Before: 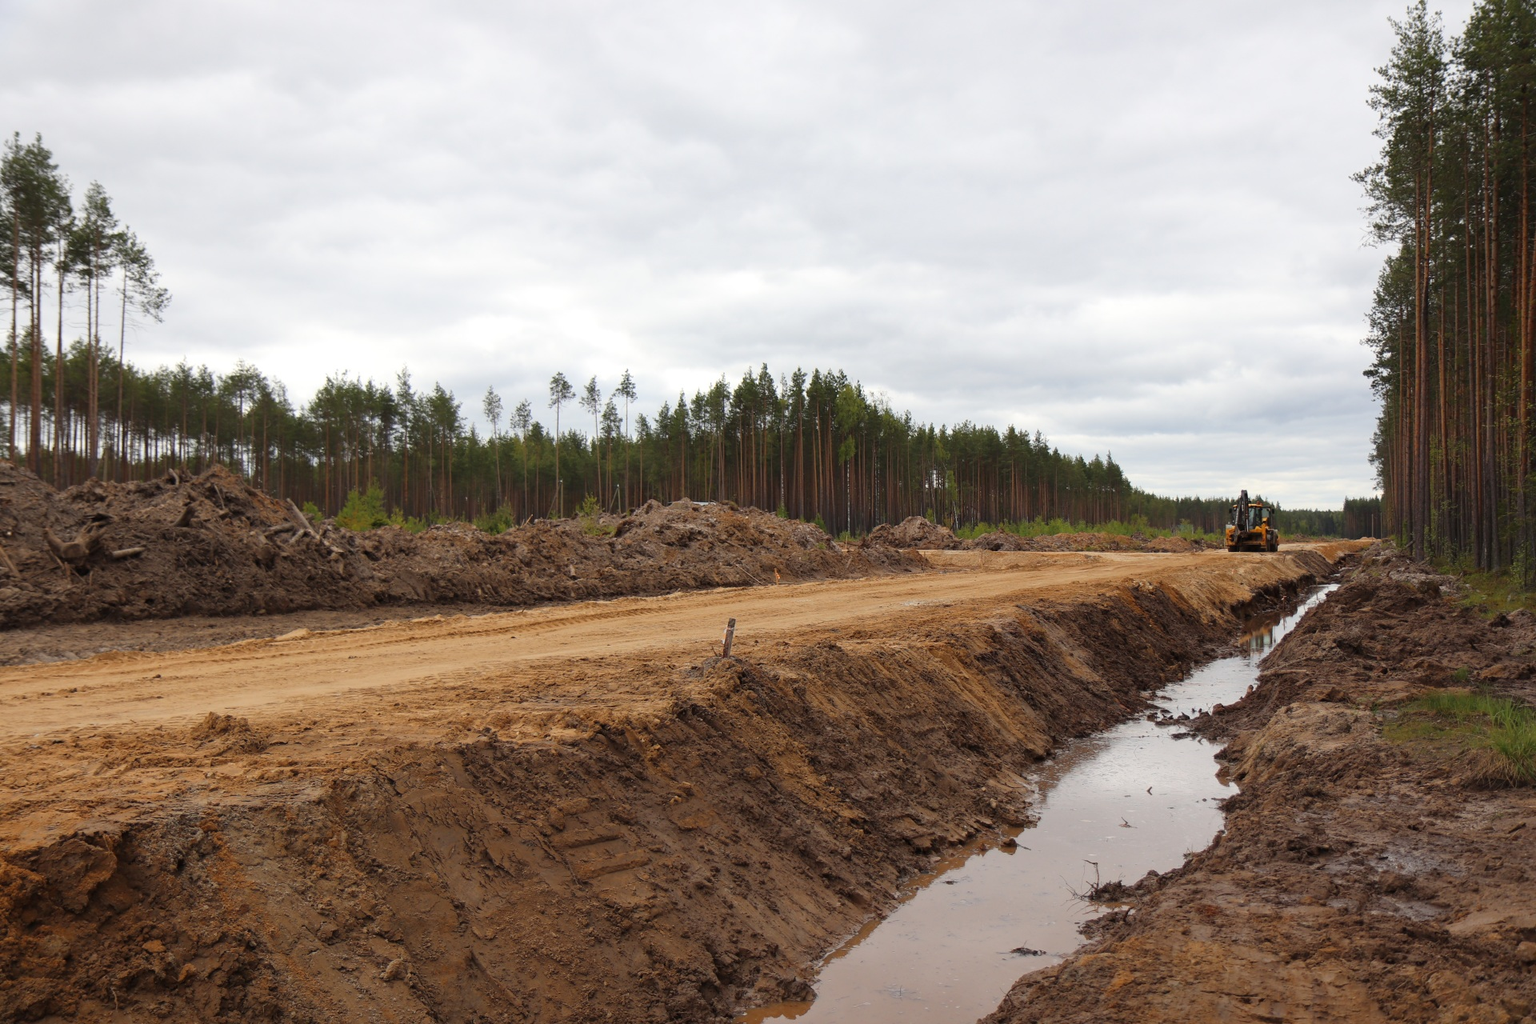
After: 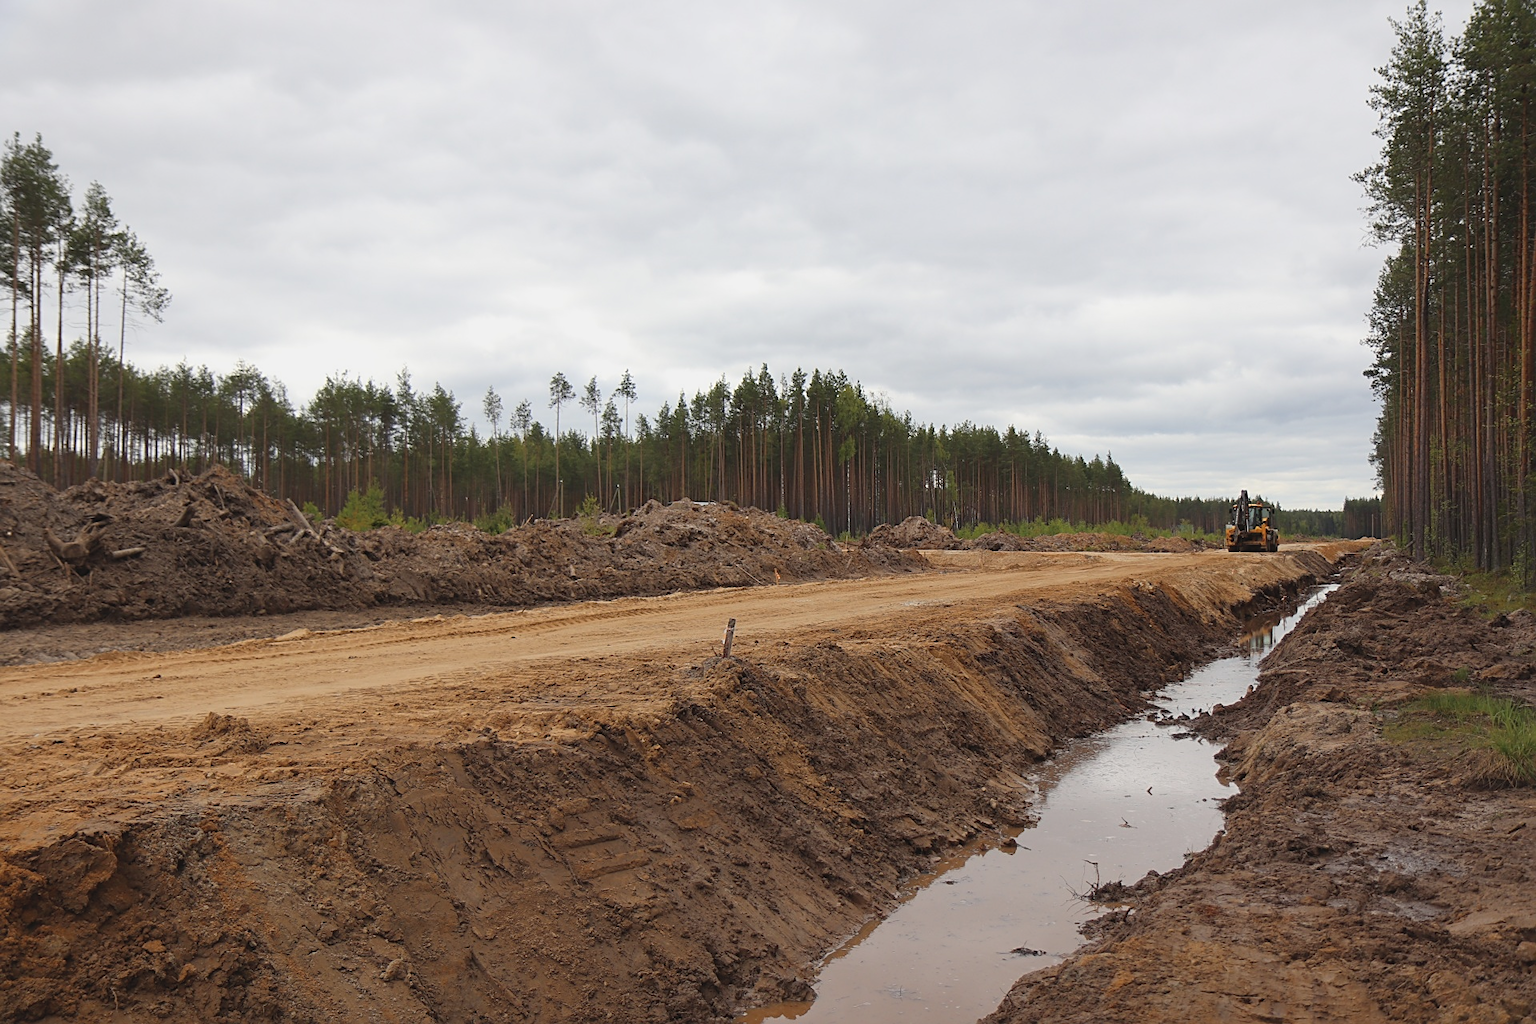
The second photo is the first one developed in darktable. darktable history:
sharpen: on, module defaults
contrast brightness saturation: contrast -0.1, saturation -0.1
